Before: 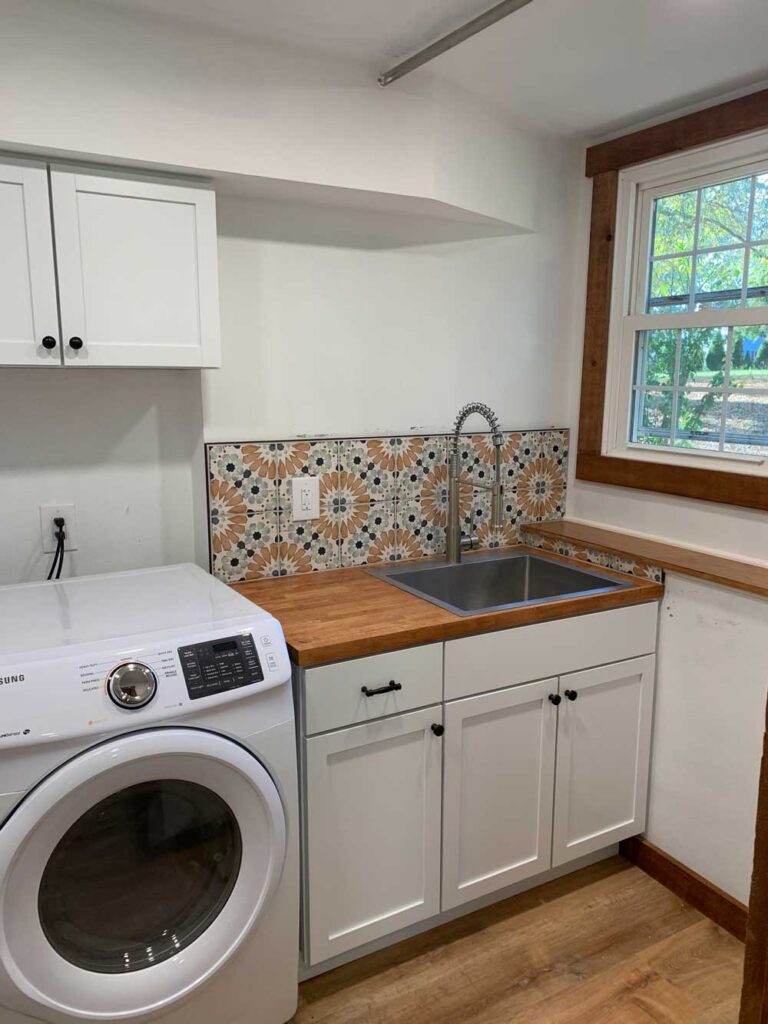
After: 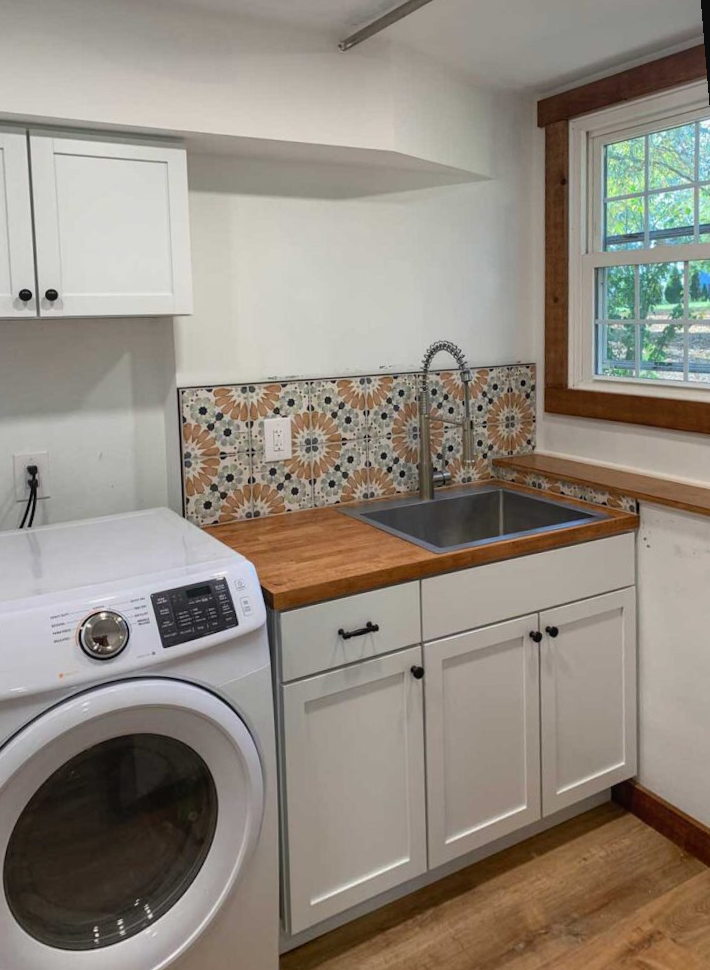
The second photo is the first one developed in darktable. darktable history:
local contrast: detail 110%
rotate and perspective: rotation -1.68°, lens shift (vertical) -0.146, crop left 0.049, crop right 0.912, crop top 0.032, crop bottom 0.96
